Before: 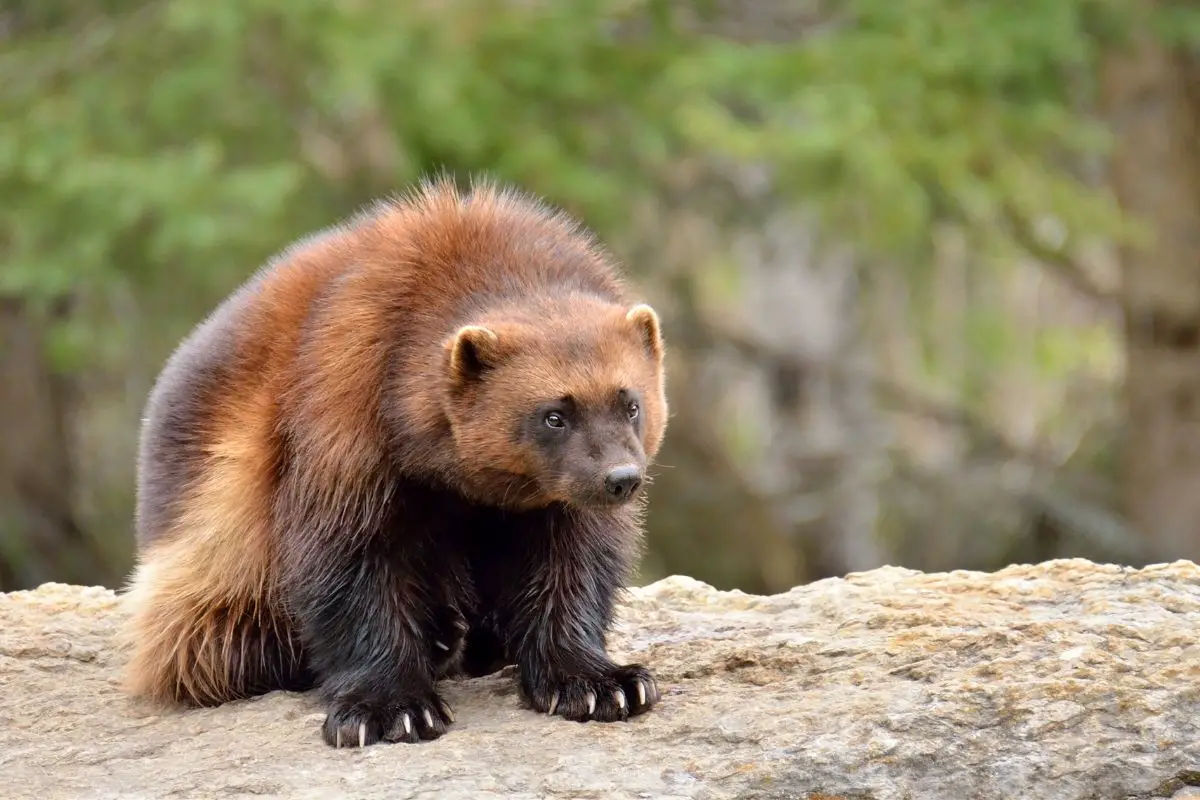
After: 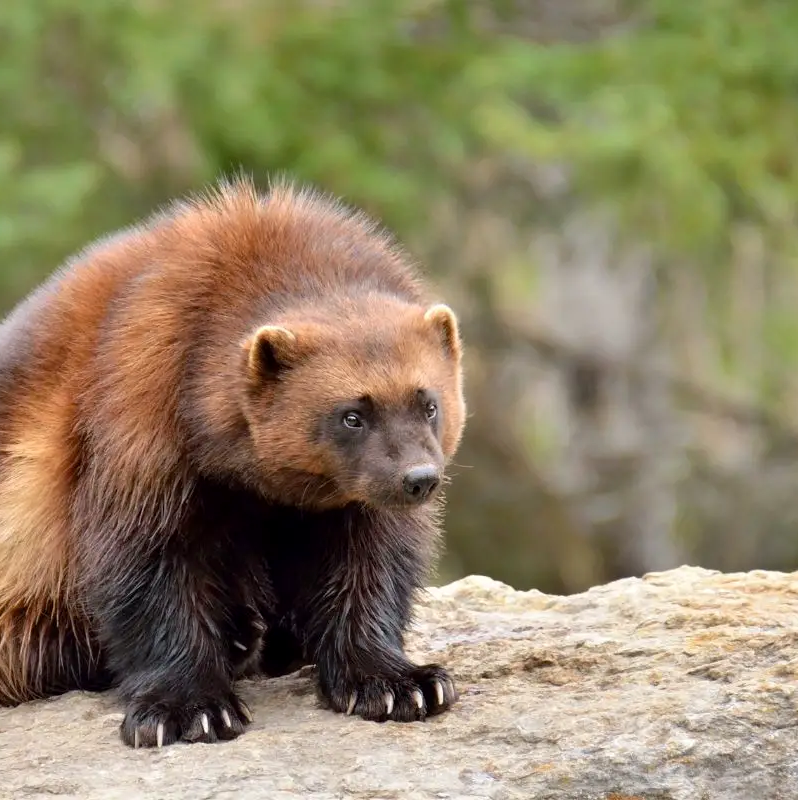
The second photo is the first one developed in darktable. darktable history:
exposure: black level correction 0.001, exposure 0.014 EV, compensate highlight preservation false
crop: left 16.899%, right 16.556%
